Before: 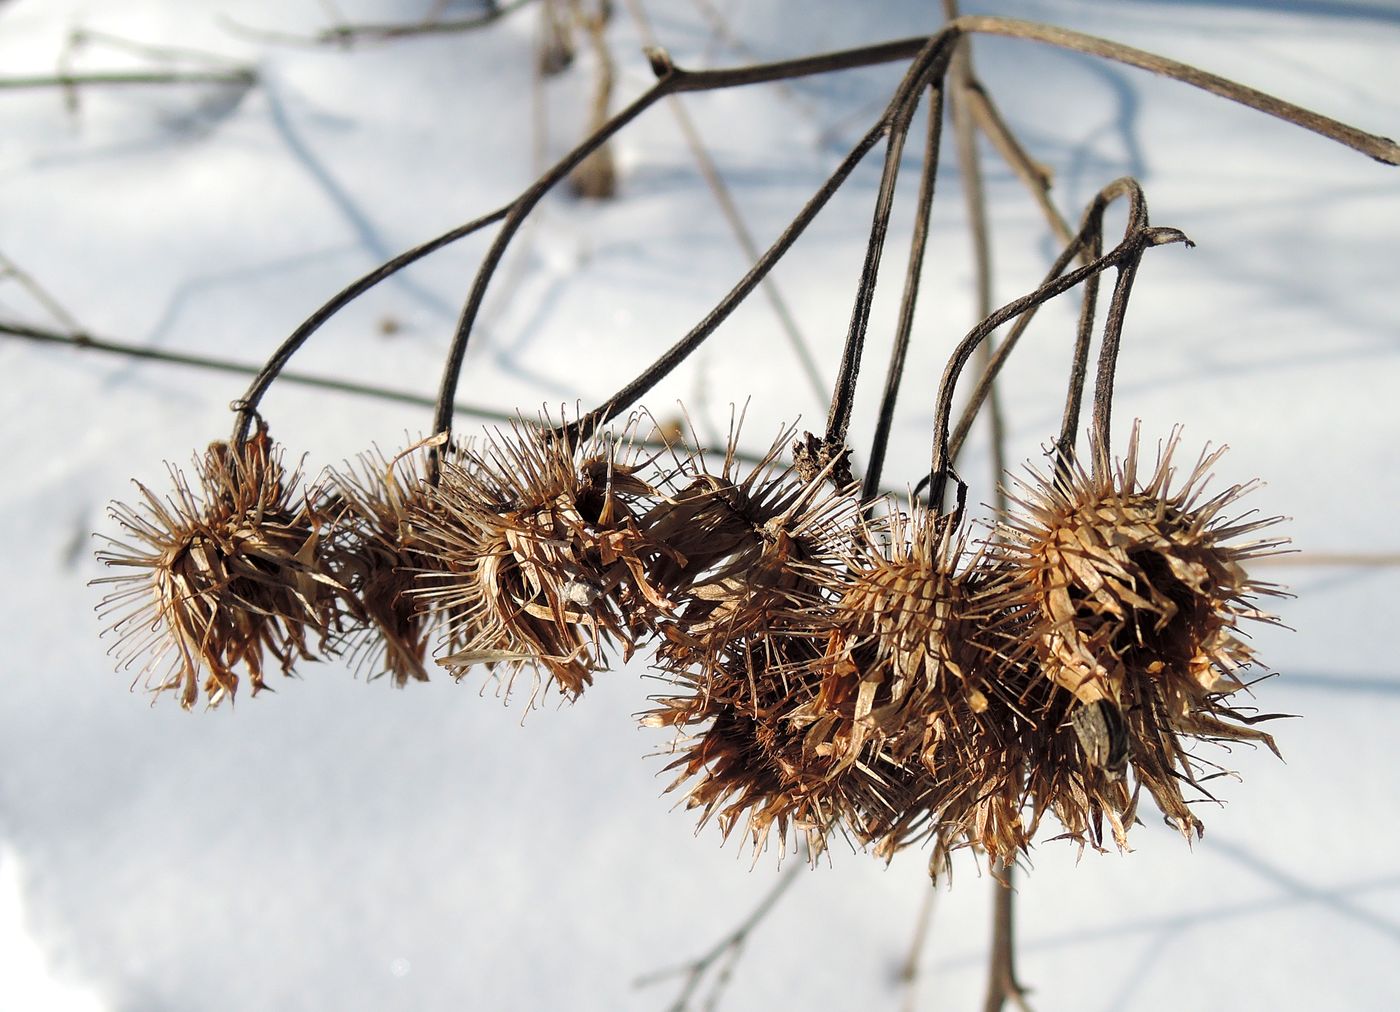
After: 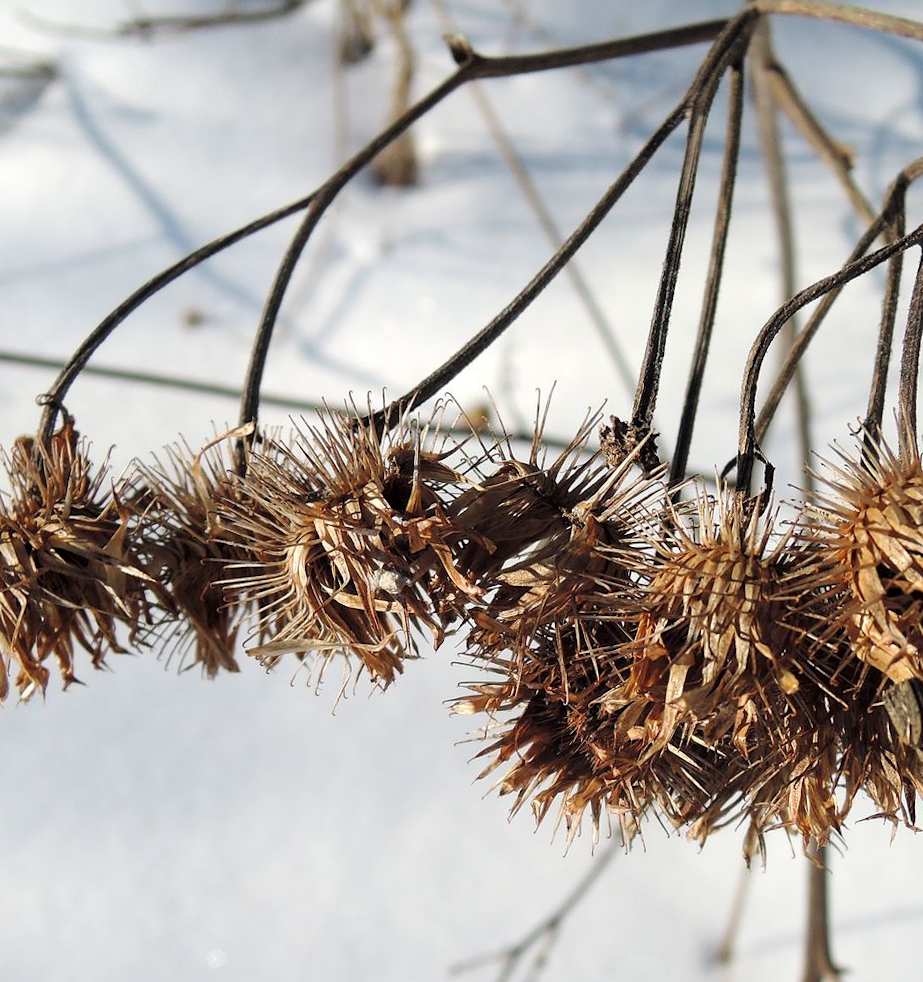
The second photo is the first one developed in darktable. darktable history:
rotate and perspective: rotation -1°, crop left 0.011, crop right 0.989, crop top 0.025, crop bottom 0.975
crop and rotate: left 13.409%, right 19.924%
